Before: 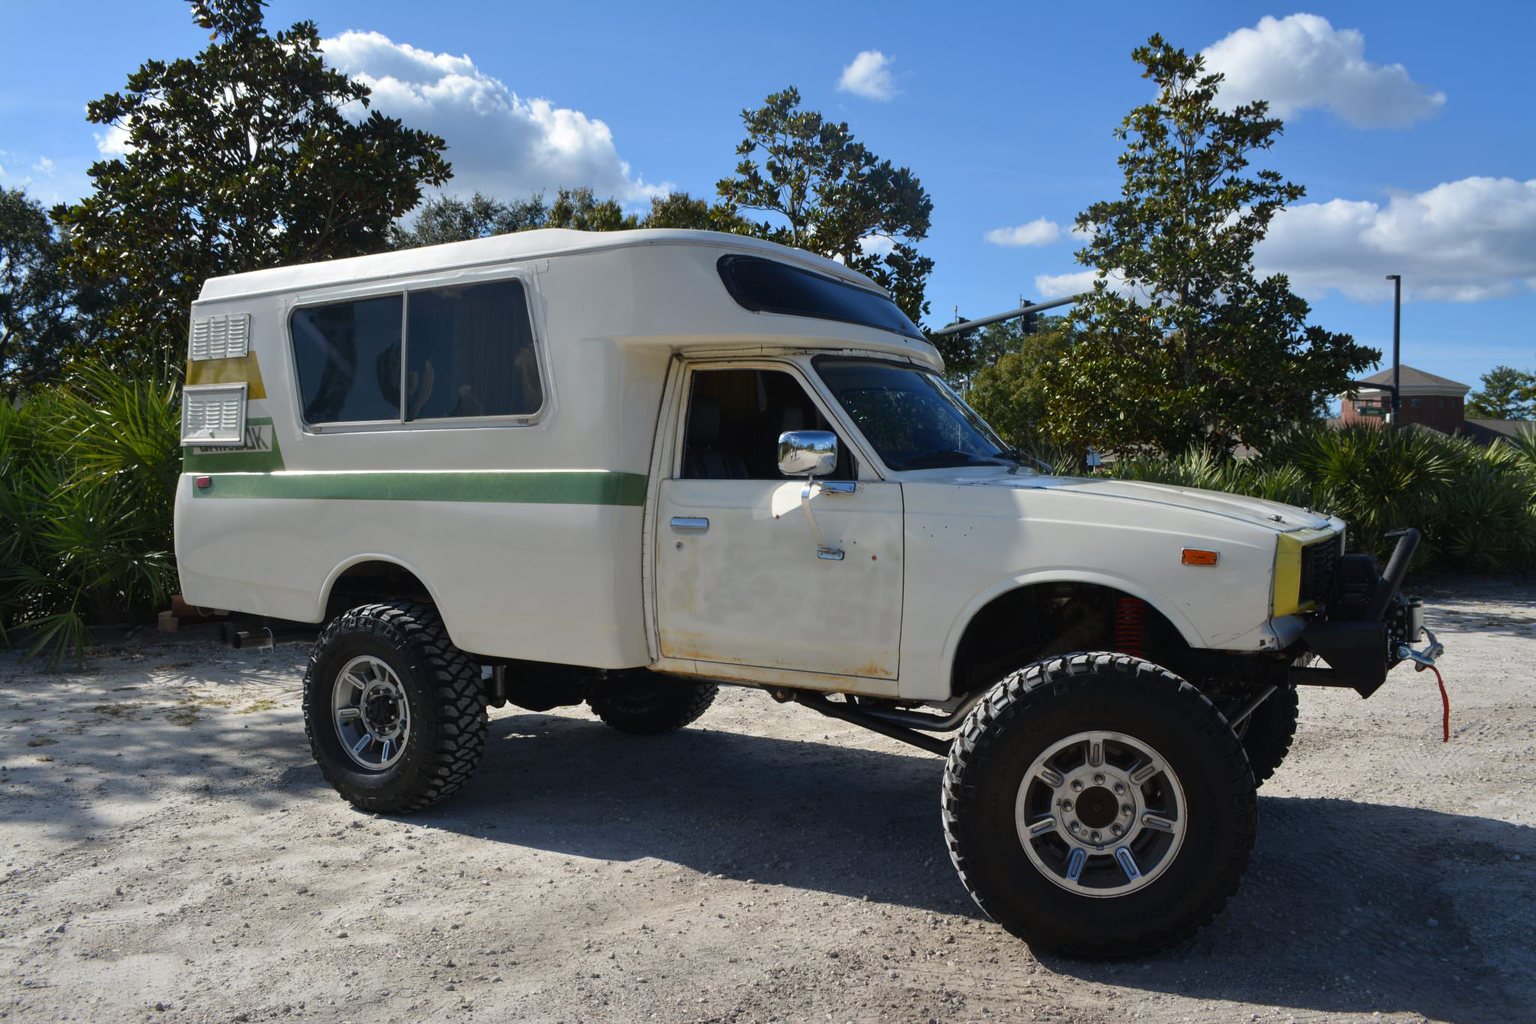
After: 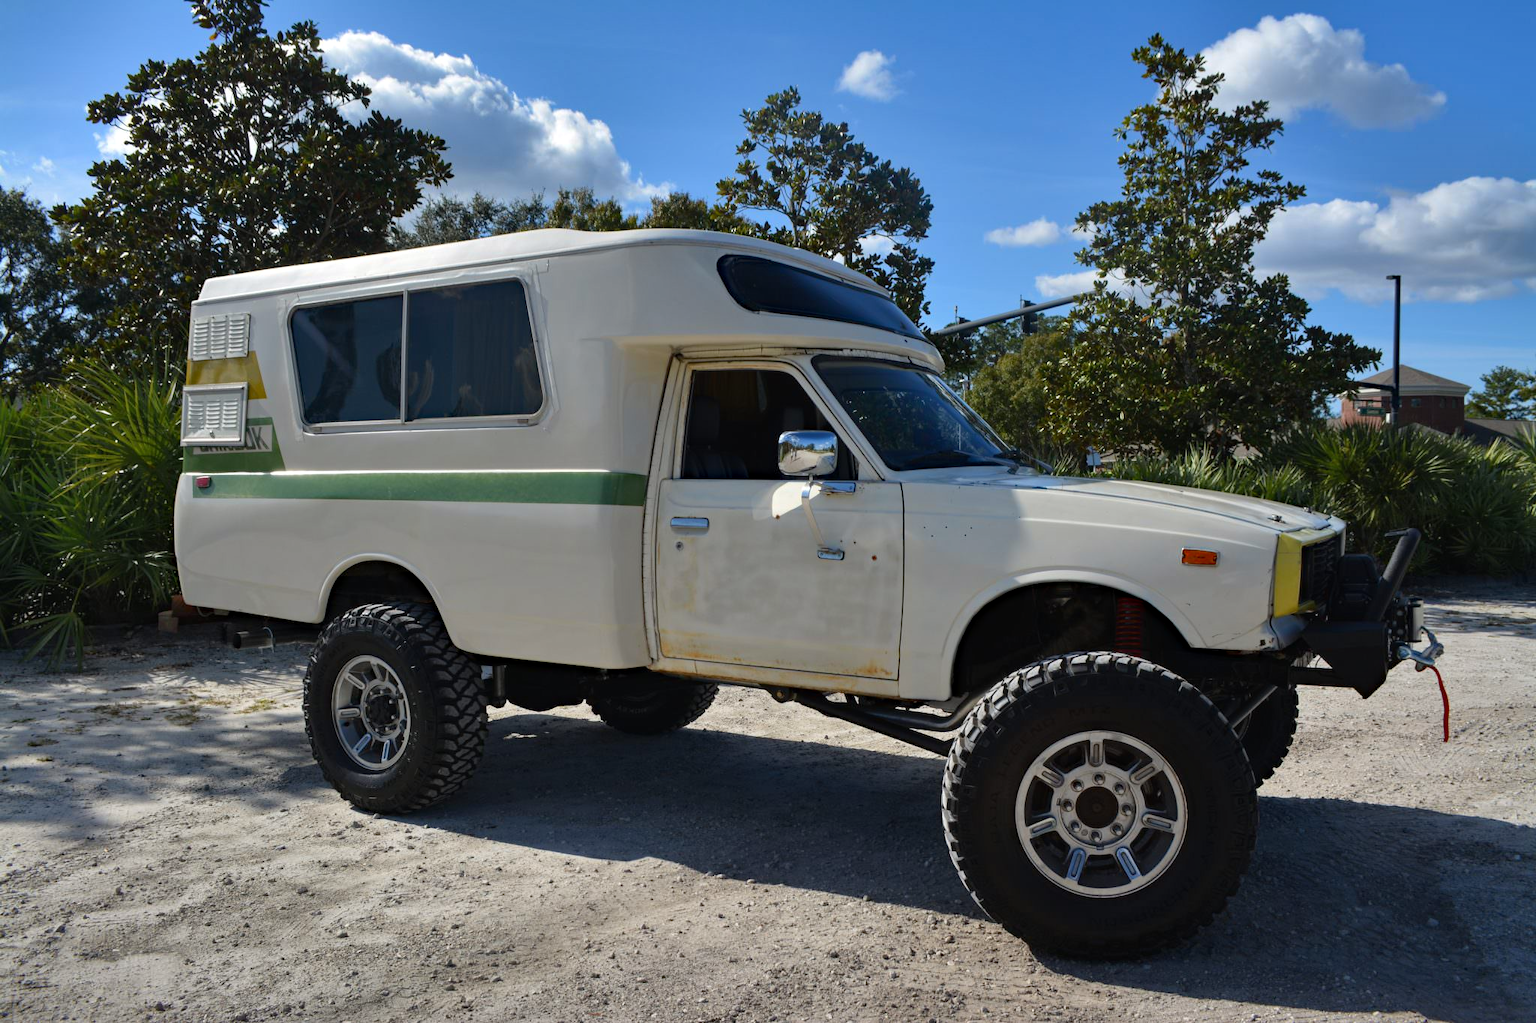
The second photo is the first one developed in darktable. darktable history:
shadows and highlights: shadows 24.17, highlights -80.11, soften with gaussian
haze removal: compatibility mode true, adaptive false
